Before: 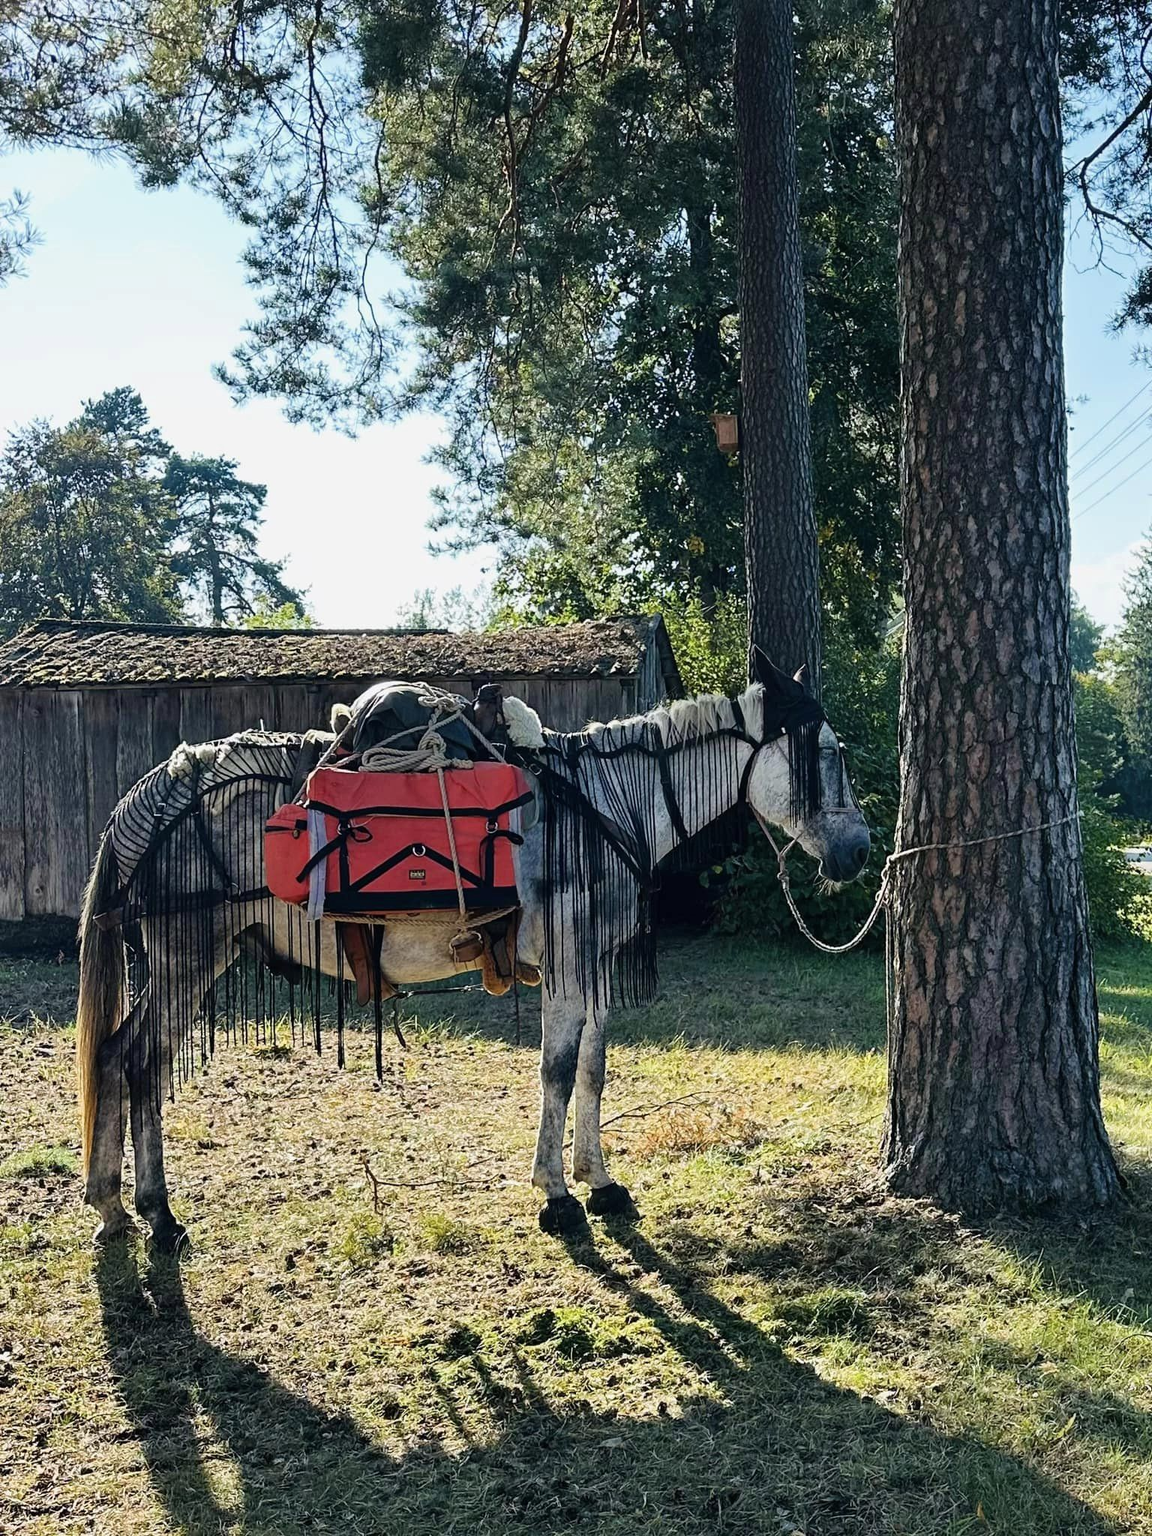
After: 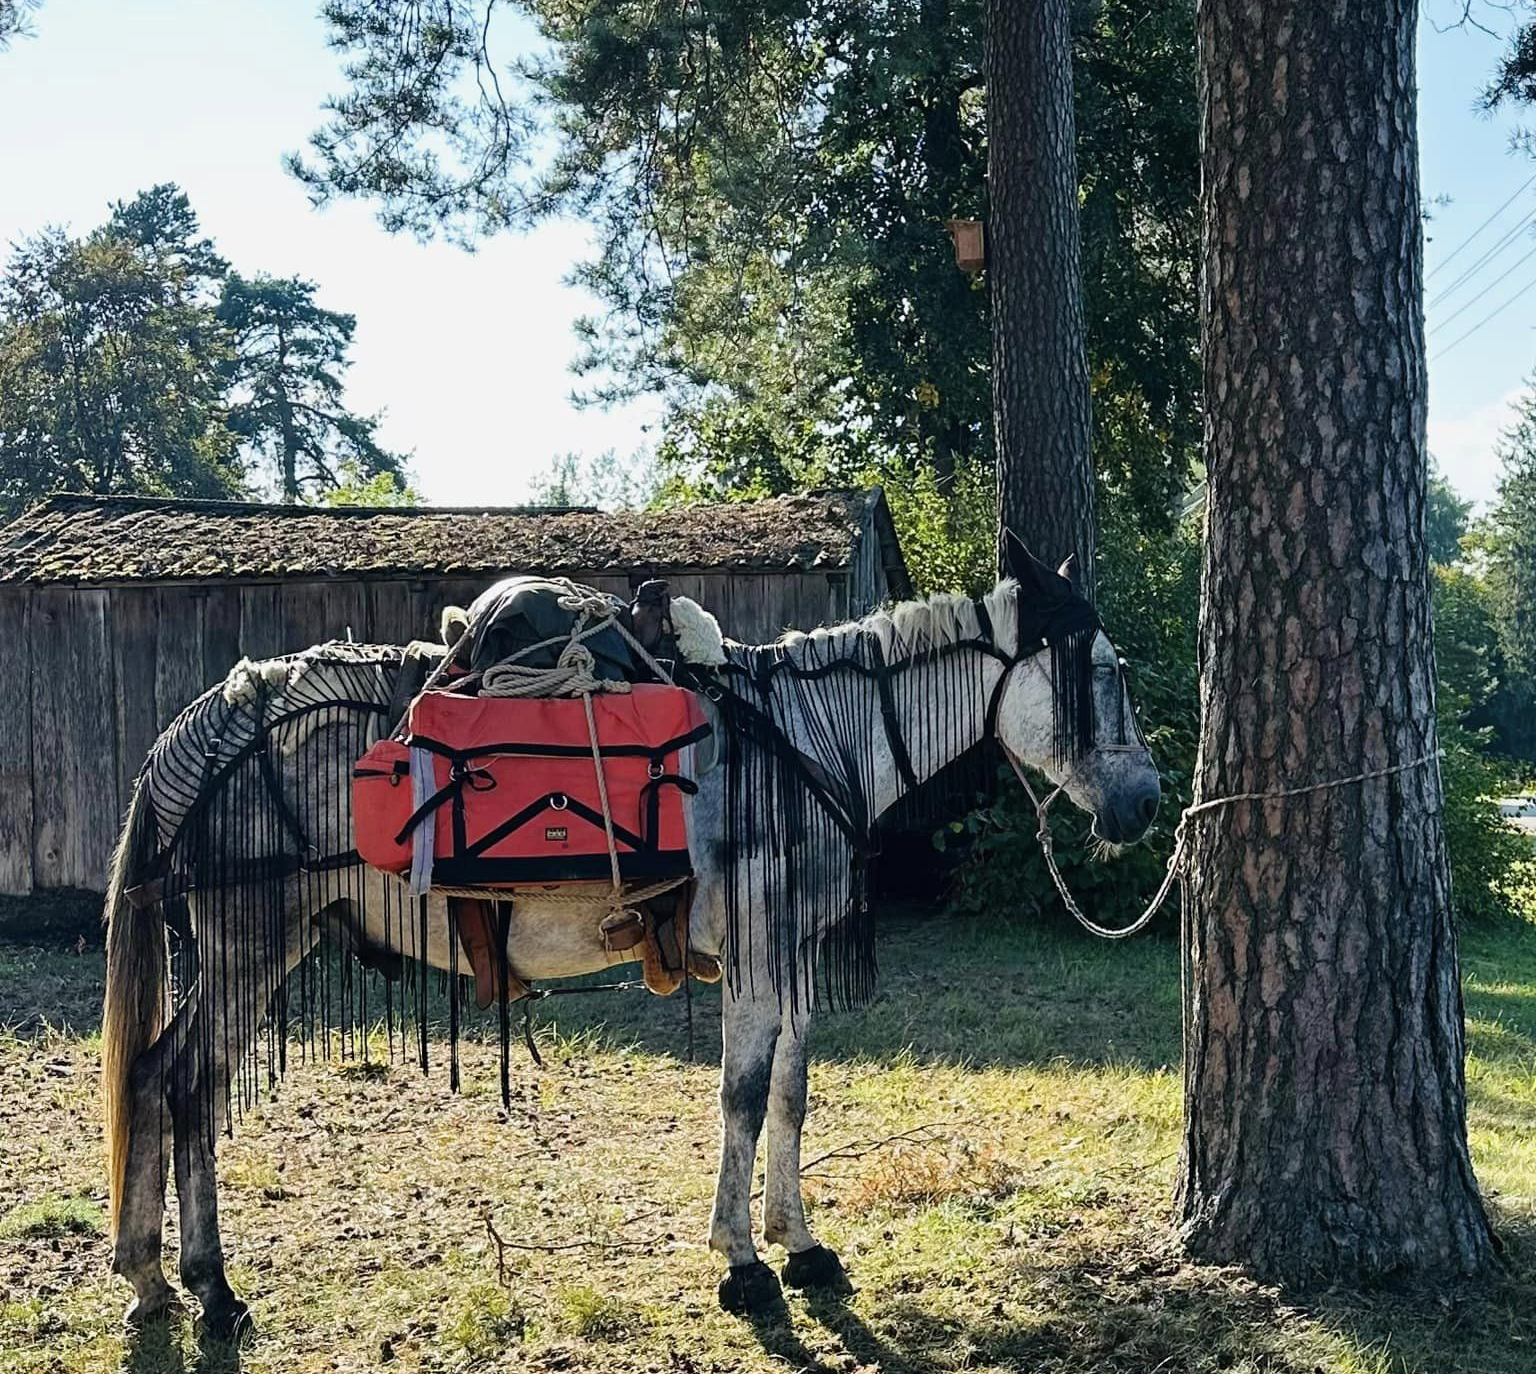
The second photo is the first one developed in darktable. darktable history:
crop: top 16.216%, bottom 16.689%
